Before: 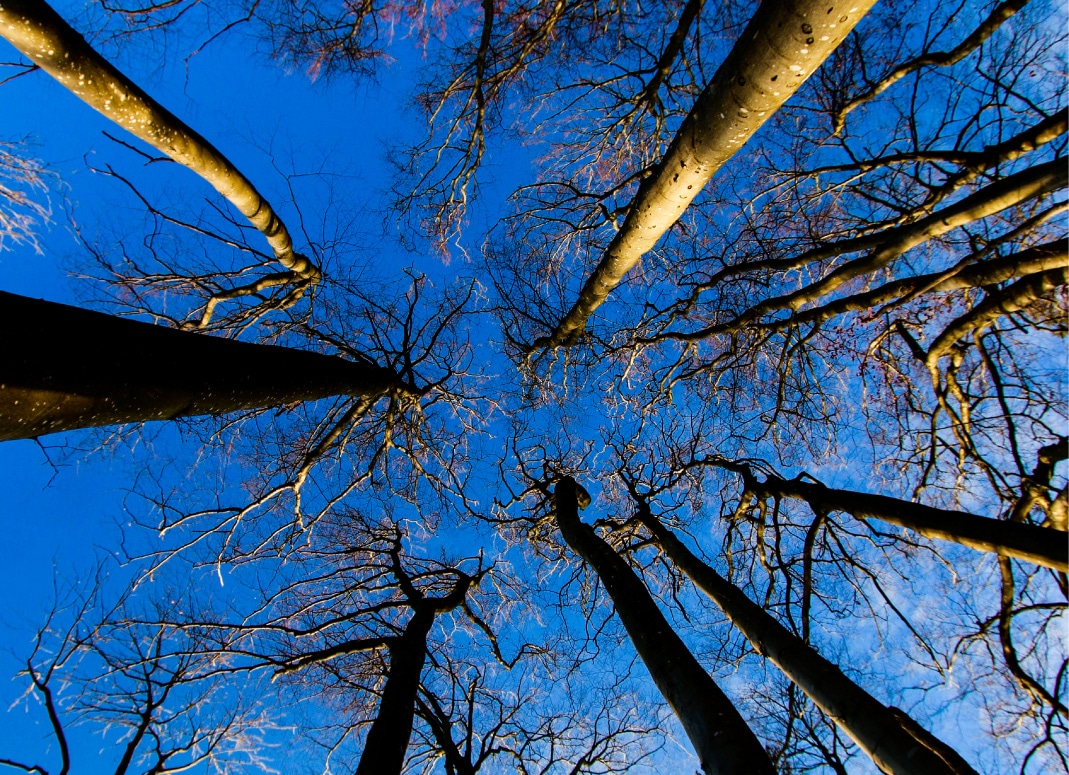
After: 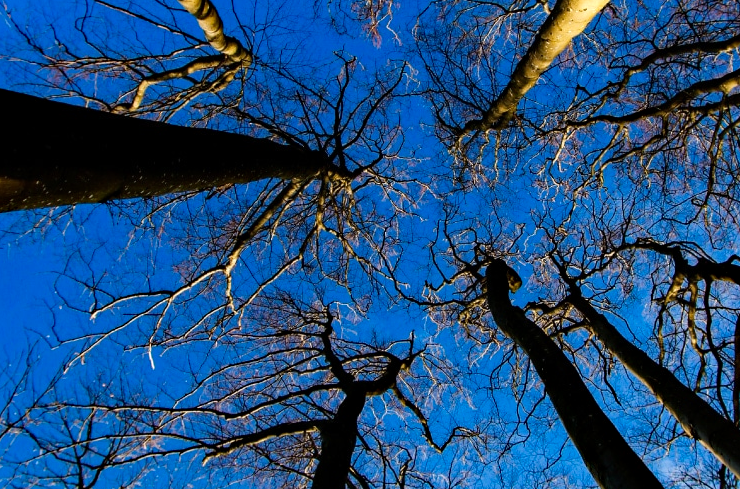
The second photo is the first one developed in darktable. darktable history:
crop: left 6.537%, top 28.009%, right 24.204%, bottom 8.89%
haze removal: strength 0.421, compatibility mode true, adaptive false
